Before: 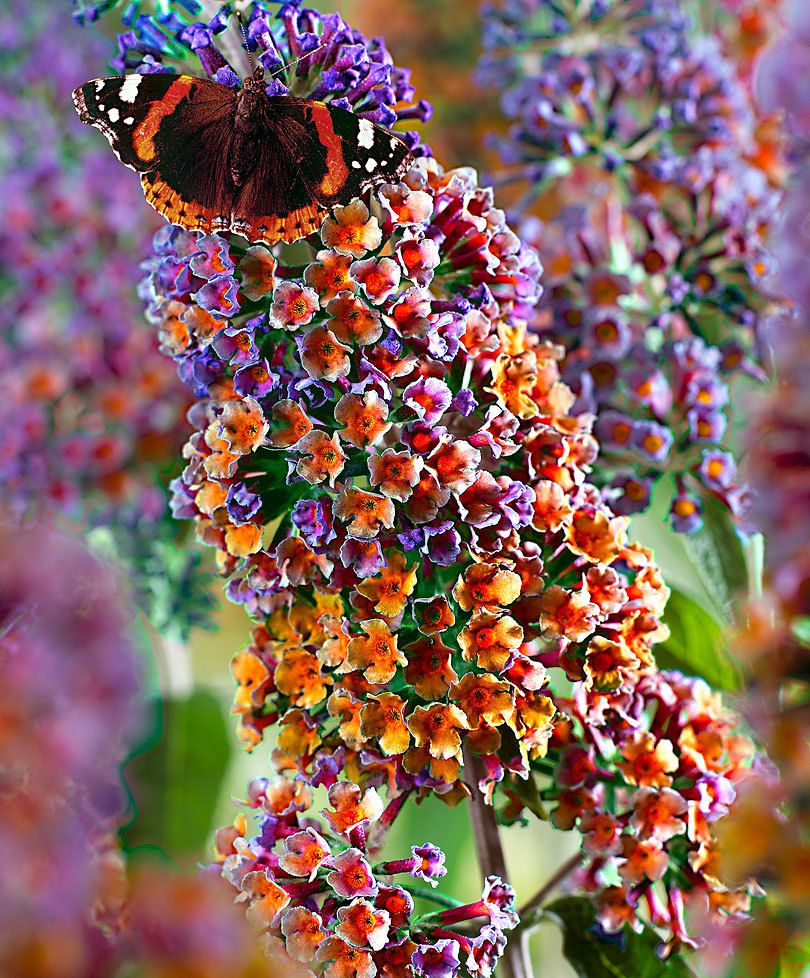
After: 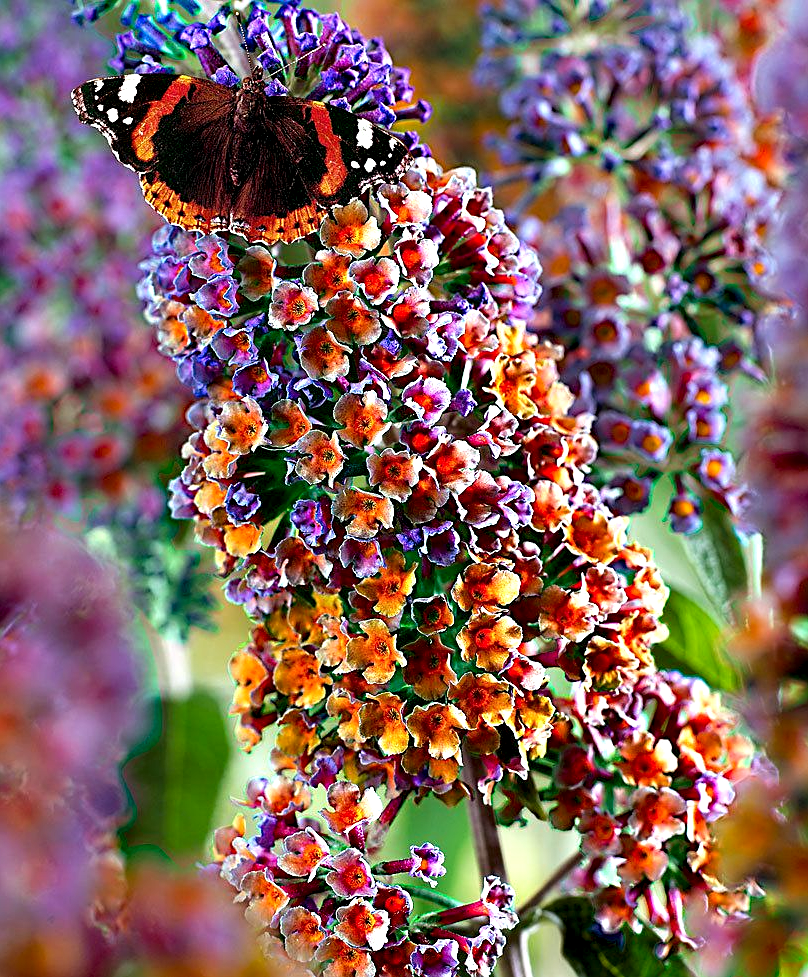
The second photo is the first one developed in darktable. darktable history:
sharpen: amount 0.206
contrast equalizer: octaves 7, y [[0.6 ×6], [0.55 ×6], [0 ×6], [0 ×6], [0 ×6]], mix 0.598
crop: left 0.185%
